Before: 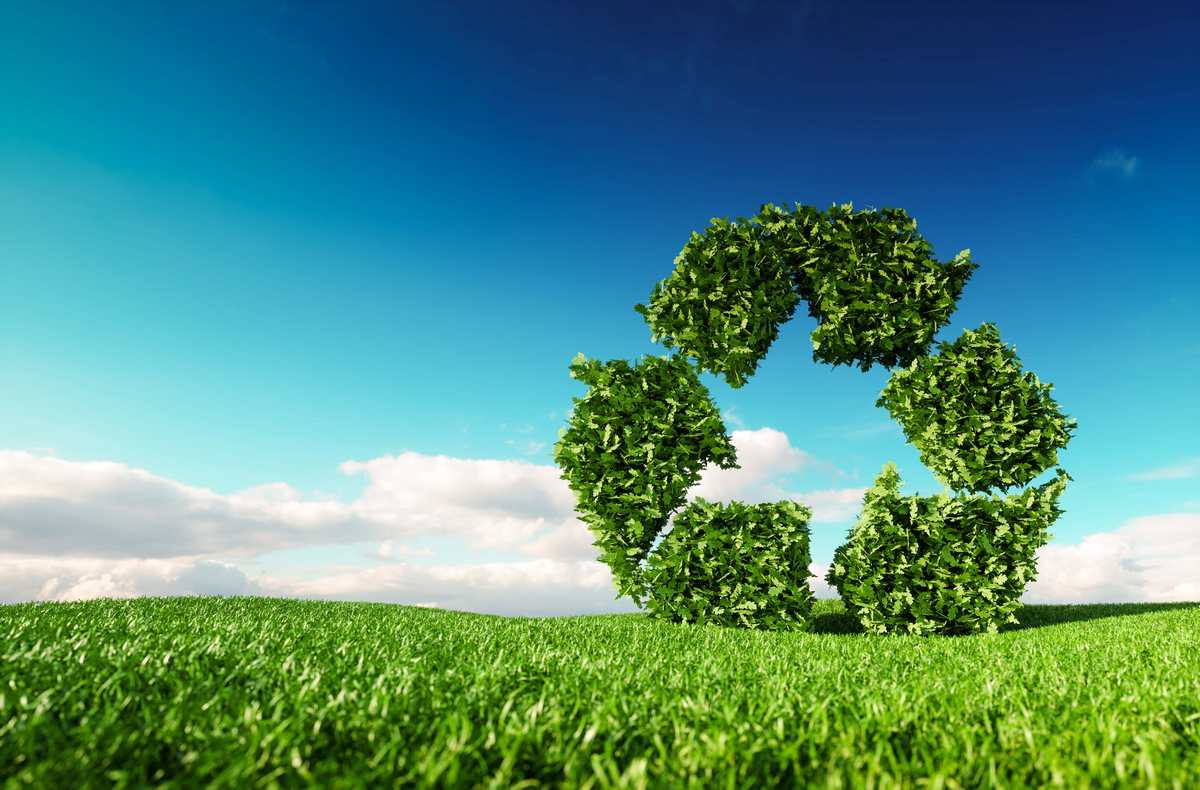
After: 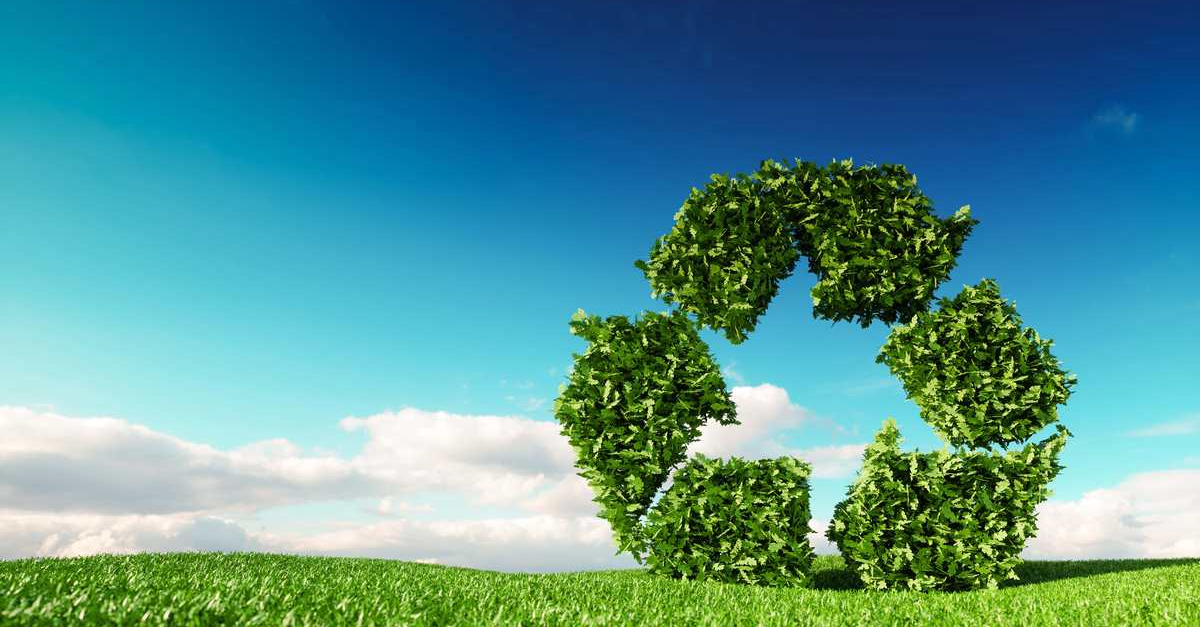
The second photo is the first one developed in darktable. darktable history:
exposure: black level correction 0, compensate exposure bias true, compensate highlight preservation false
crop and rotate: top 5.667%, bottom 14.937%
